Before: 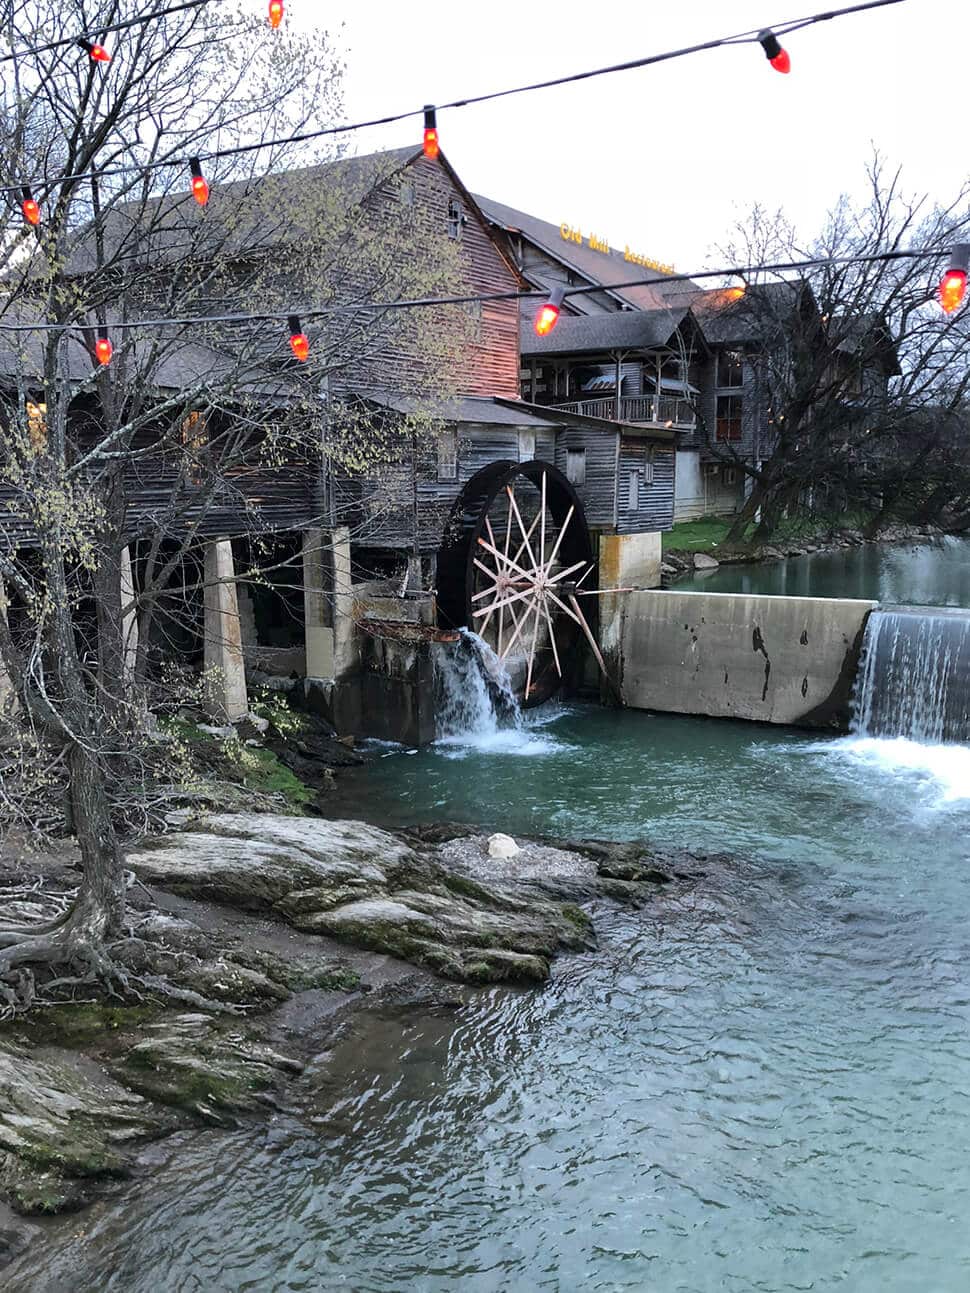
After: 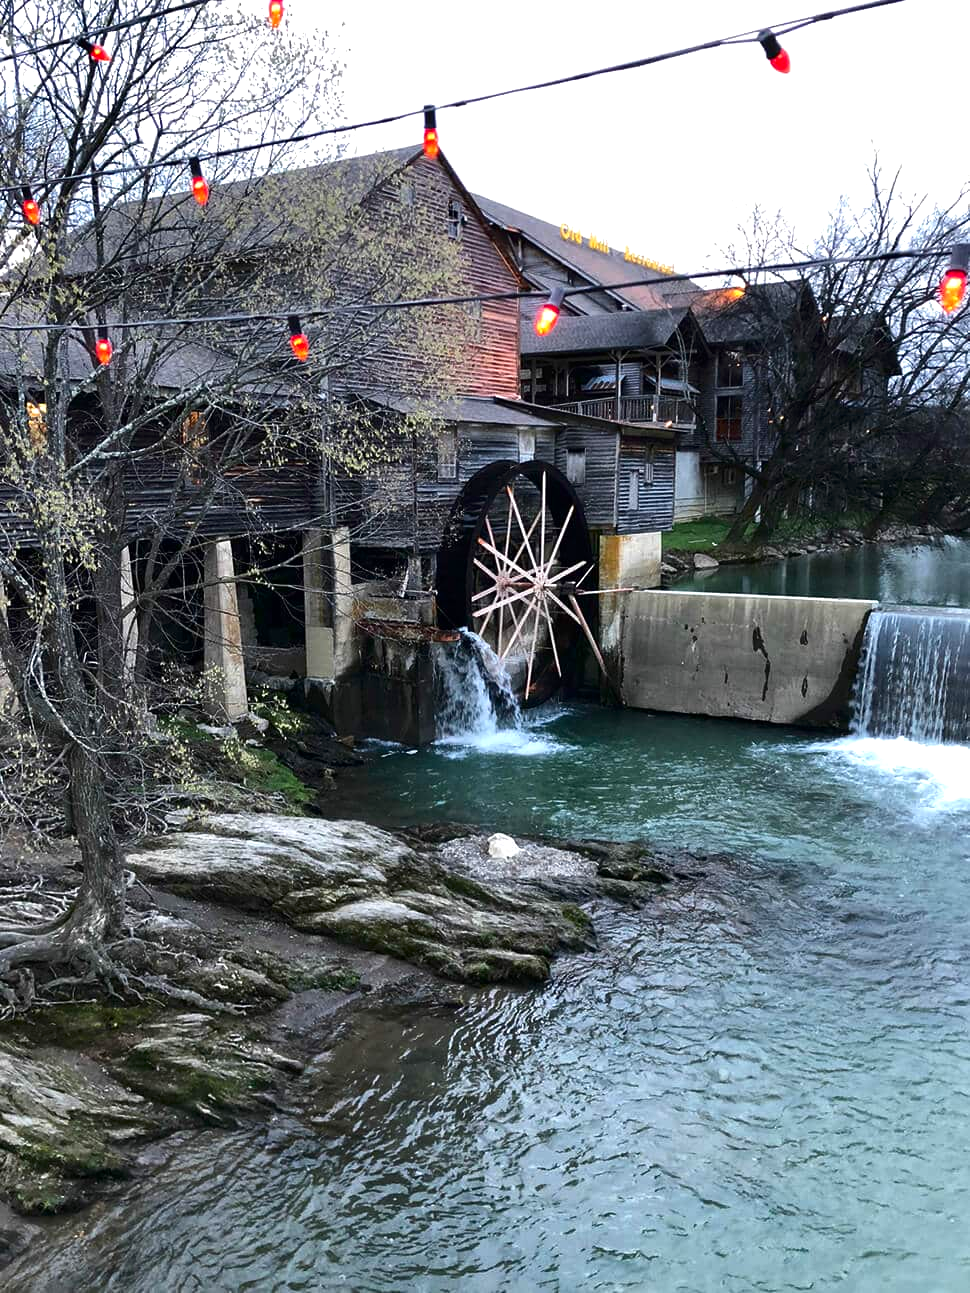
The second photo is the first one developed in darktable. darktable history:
exposure: exposure 0.376 EV, compensate highlight preservation false
contrast brightness saturation: contrast 0.07, brightness -0.13, saturation 0.06
